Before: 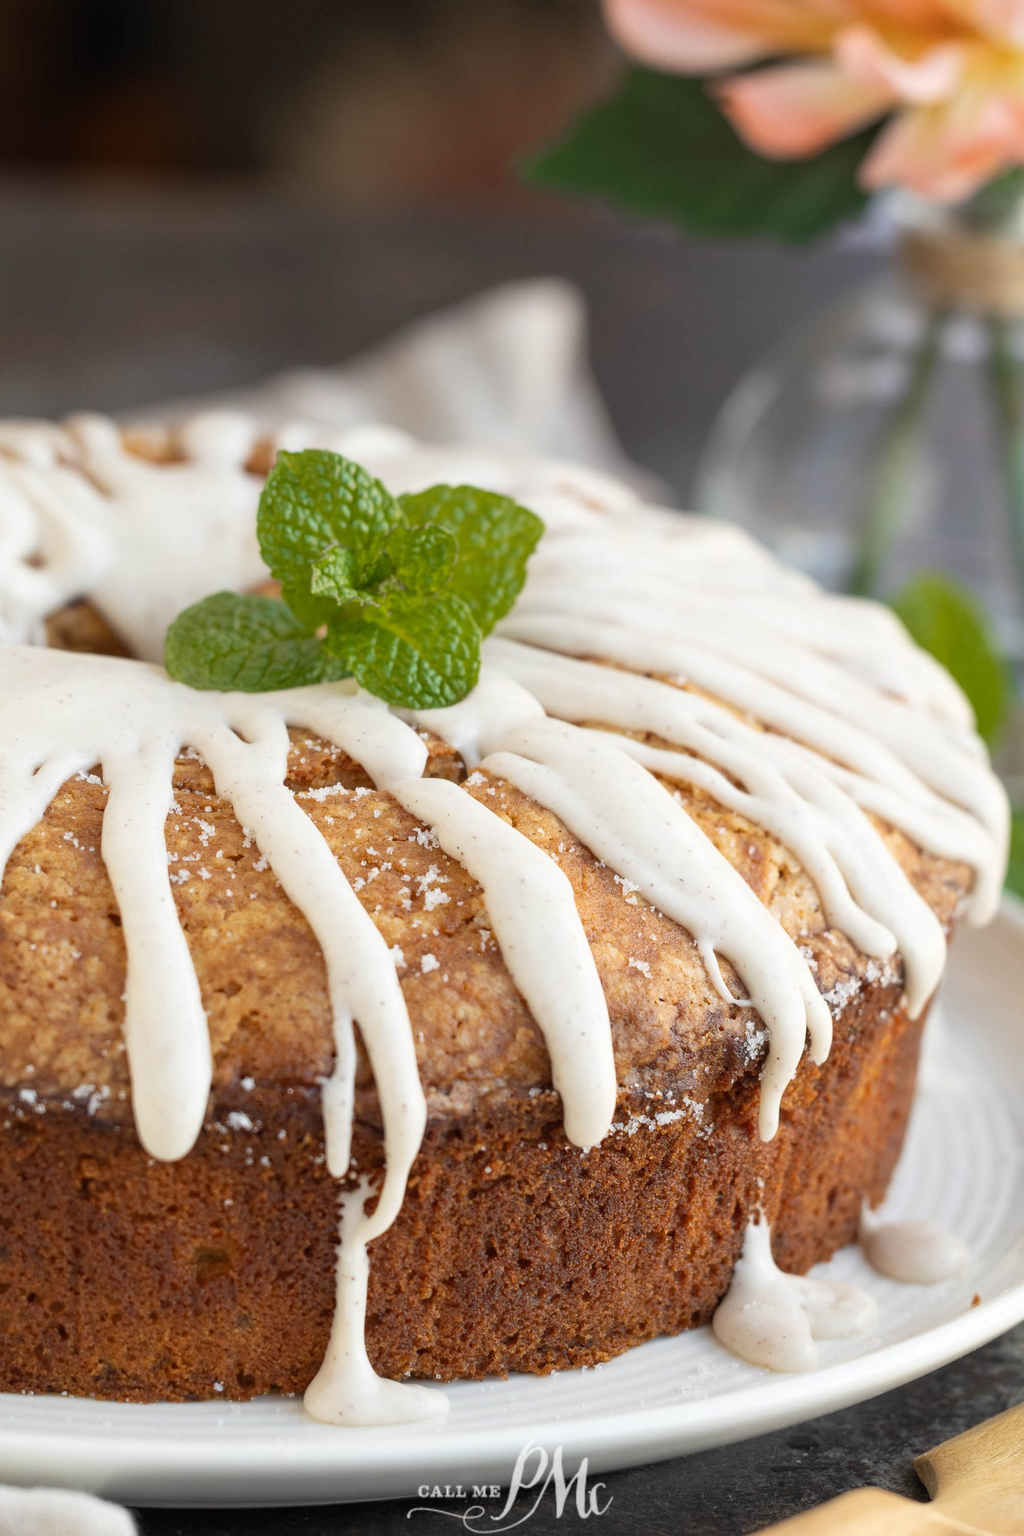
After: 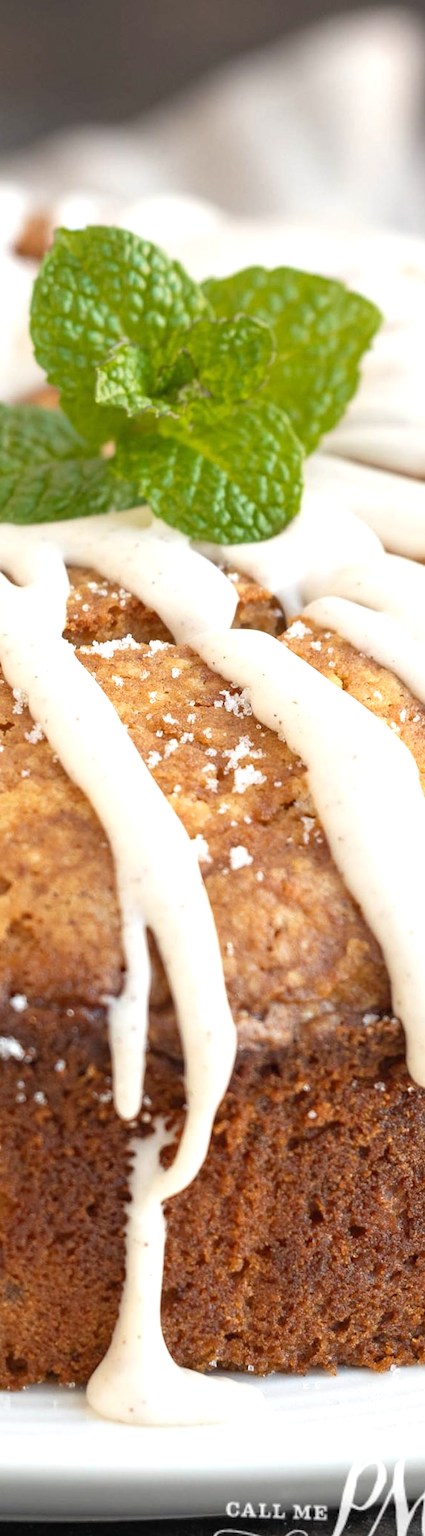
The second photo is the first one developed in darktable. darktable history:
exposure: exposure 0.507 EV, compensate highlight preservation false
crop and rotate: left 21.77%, top 18.528%, right 44.676%, bottom 2.997%
rotate and perspective: lens shift (horizontal) -0.055, automatic cropping off
